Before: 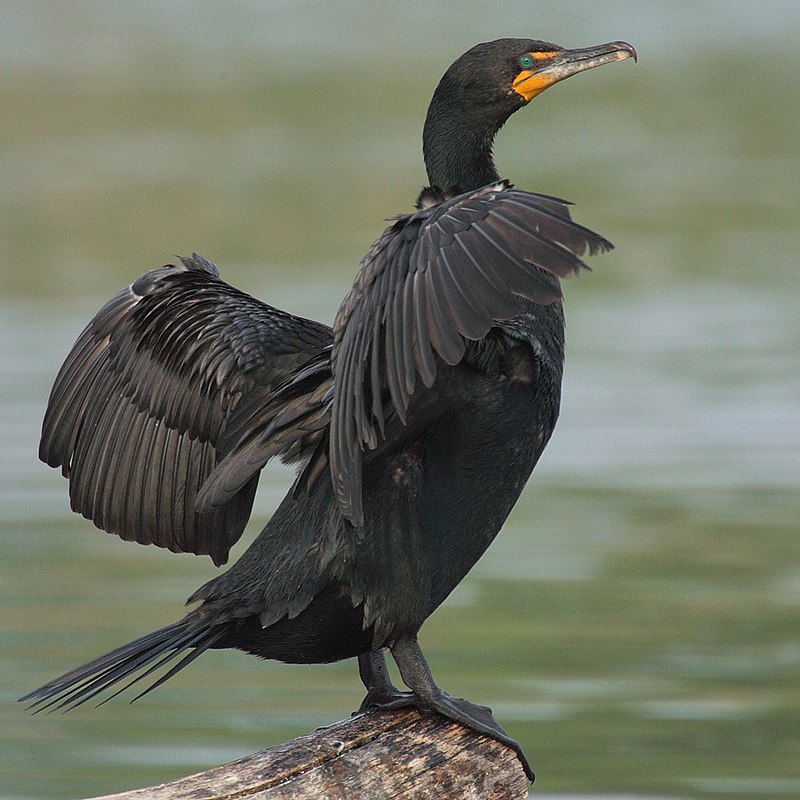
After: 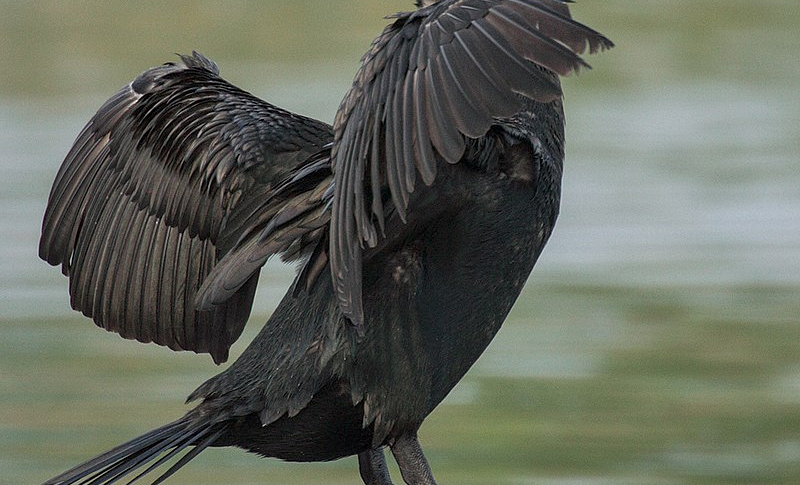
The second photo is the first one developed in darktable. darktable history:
crop and rotate: top 25.357%, bottom 13.942%
local contrast: on, module defaults
